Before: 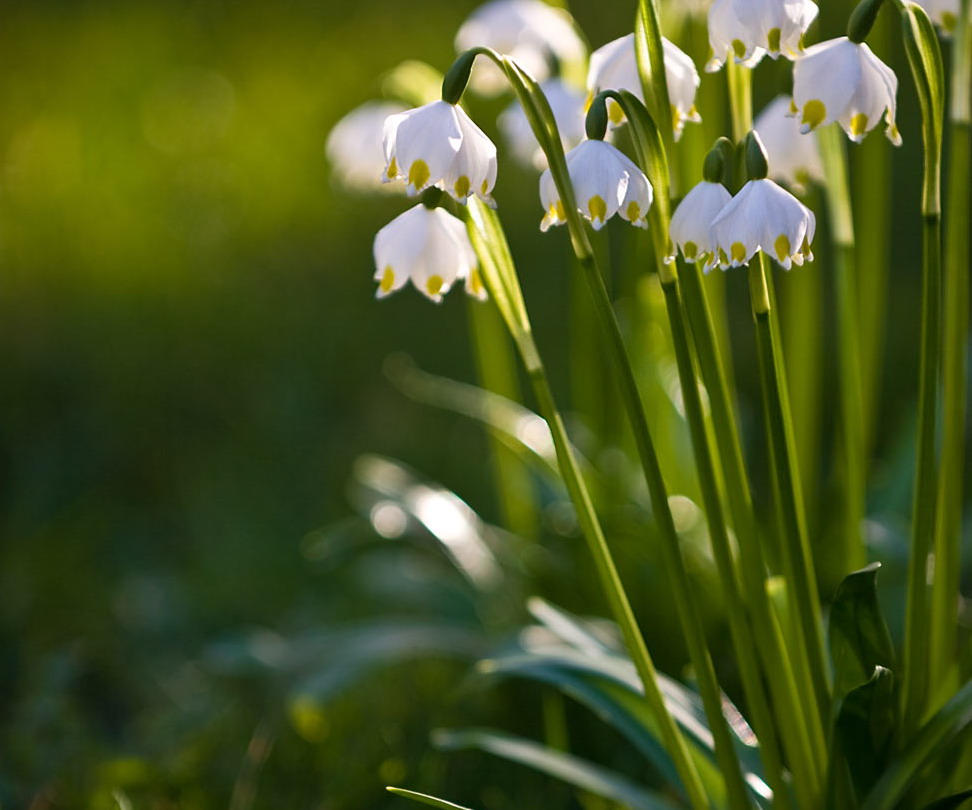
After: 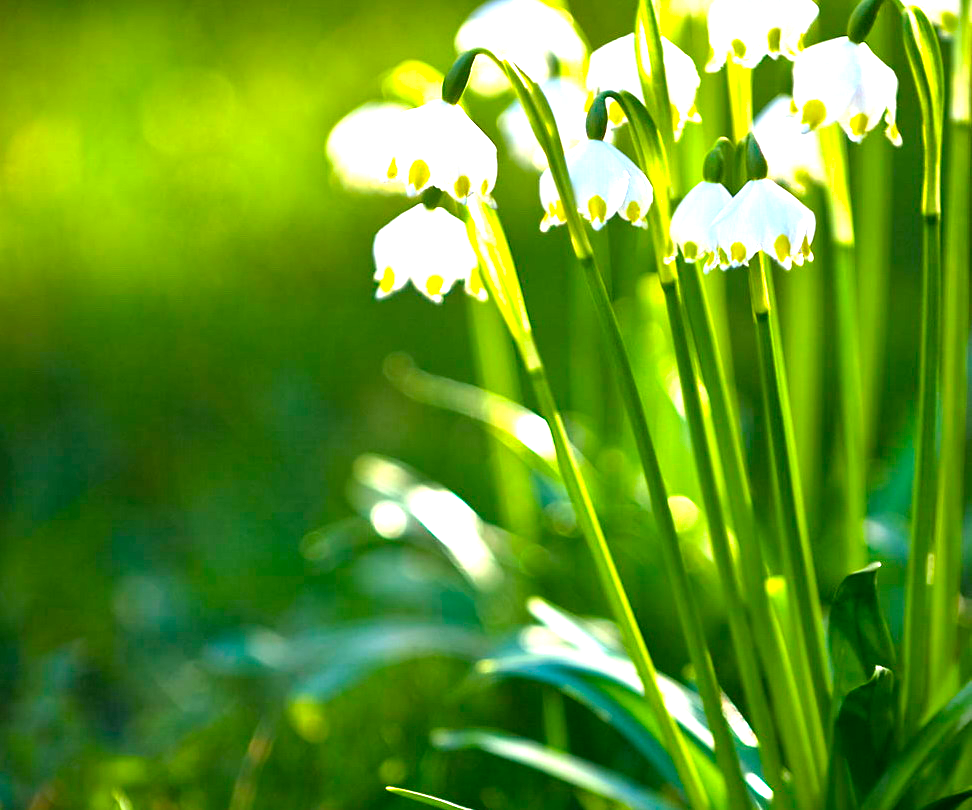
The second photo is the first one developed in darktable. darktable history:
exposure: black level correction 0.001, exposure 1.738 EV, compensate highlight preservation false
tone equalizer: edges refinement/feathering 500, mask exposure compensation -1.57 EV, preserve details no
color correction: highlights a* -7.53, highlights b* 1.55, shadows a* -2.84, saturation 1.4
